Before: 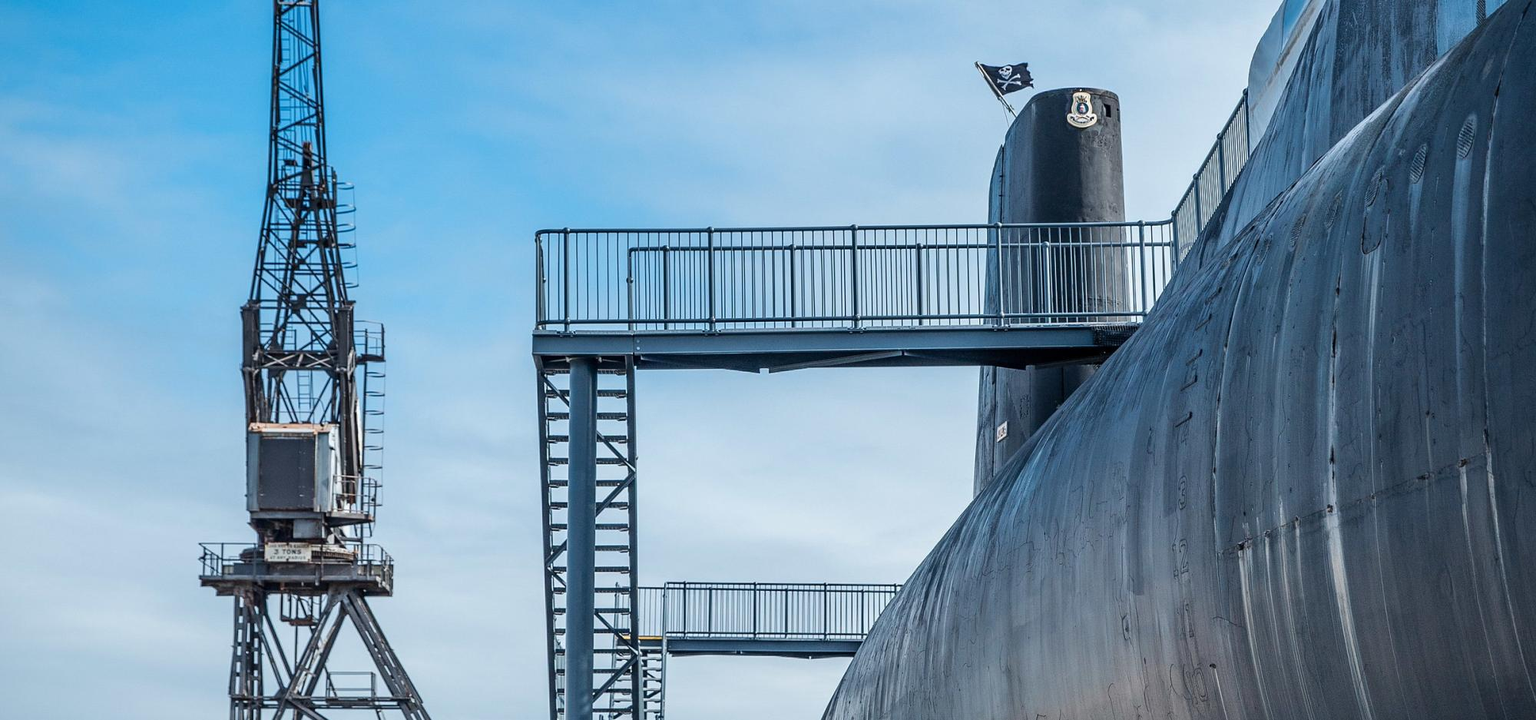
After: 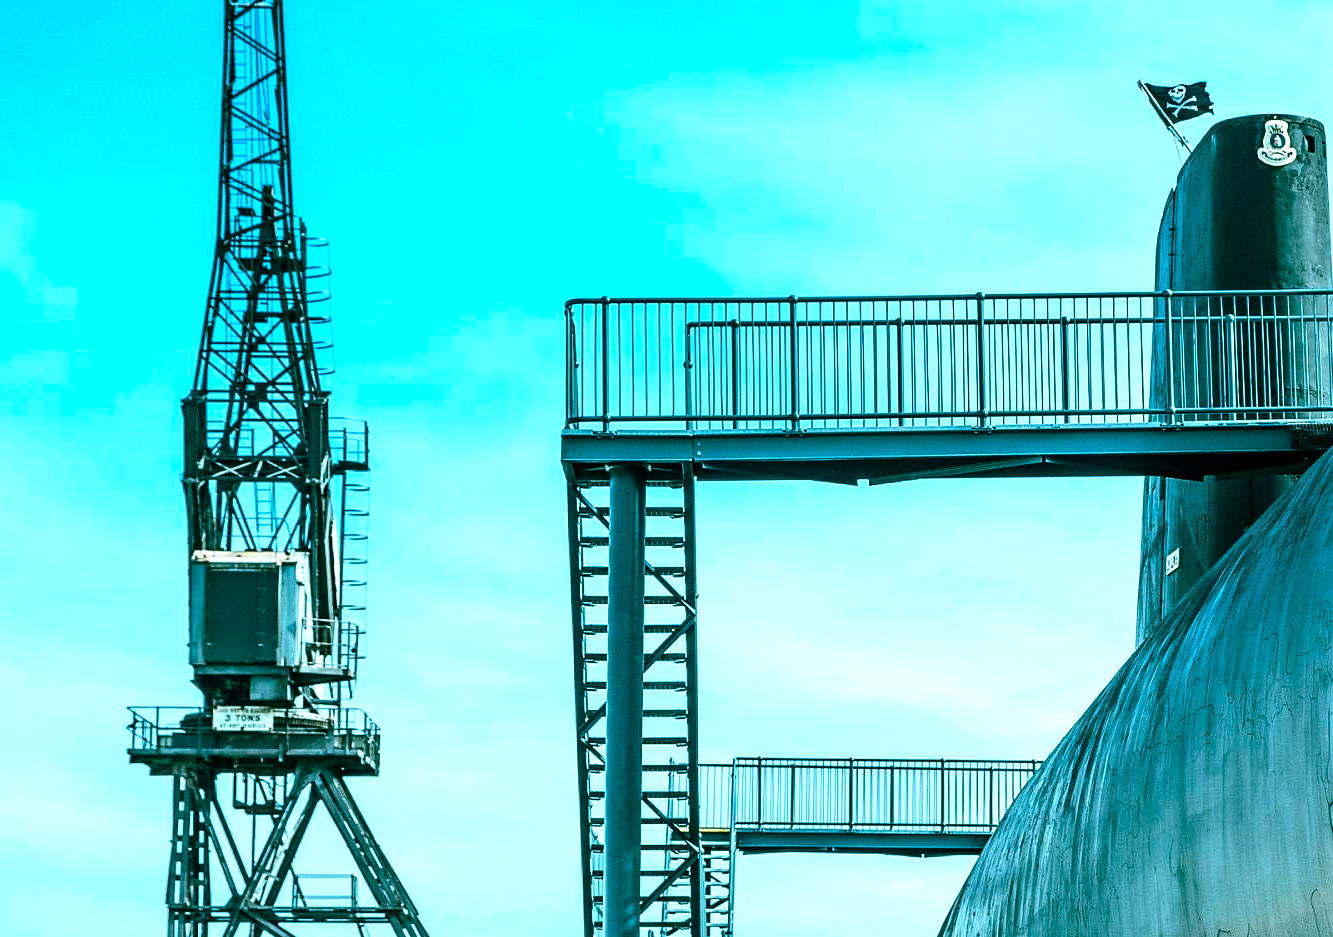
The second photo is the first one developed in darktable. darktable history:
crop and rotate: left 6.617%, right 26.717%
color balance rgb: shadows lift › chroma 11.71%, shadows lift › hue 133.46°, power › chroma 2.15%, power › hue 166.83°, highlights gain › chroma 4%, highlights gain › hue 200.2°, perceptual saturation grading › global saturation 18.05%
tone equalizer: -8 EV -1.08 EV, -7 EV -1.01 EV, -6 EV -0.867 EV, -5 EV -0.578 EV, -3 EV 0.578 EV, -2 EV 0.867 EV, -1 EV 1.01 EV, +0 EV 1.08 EV, edges refinement/feathering 500, mask exposure compensation -1.57 EV, preserve details no
